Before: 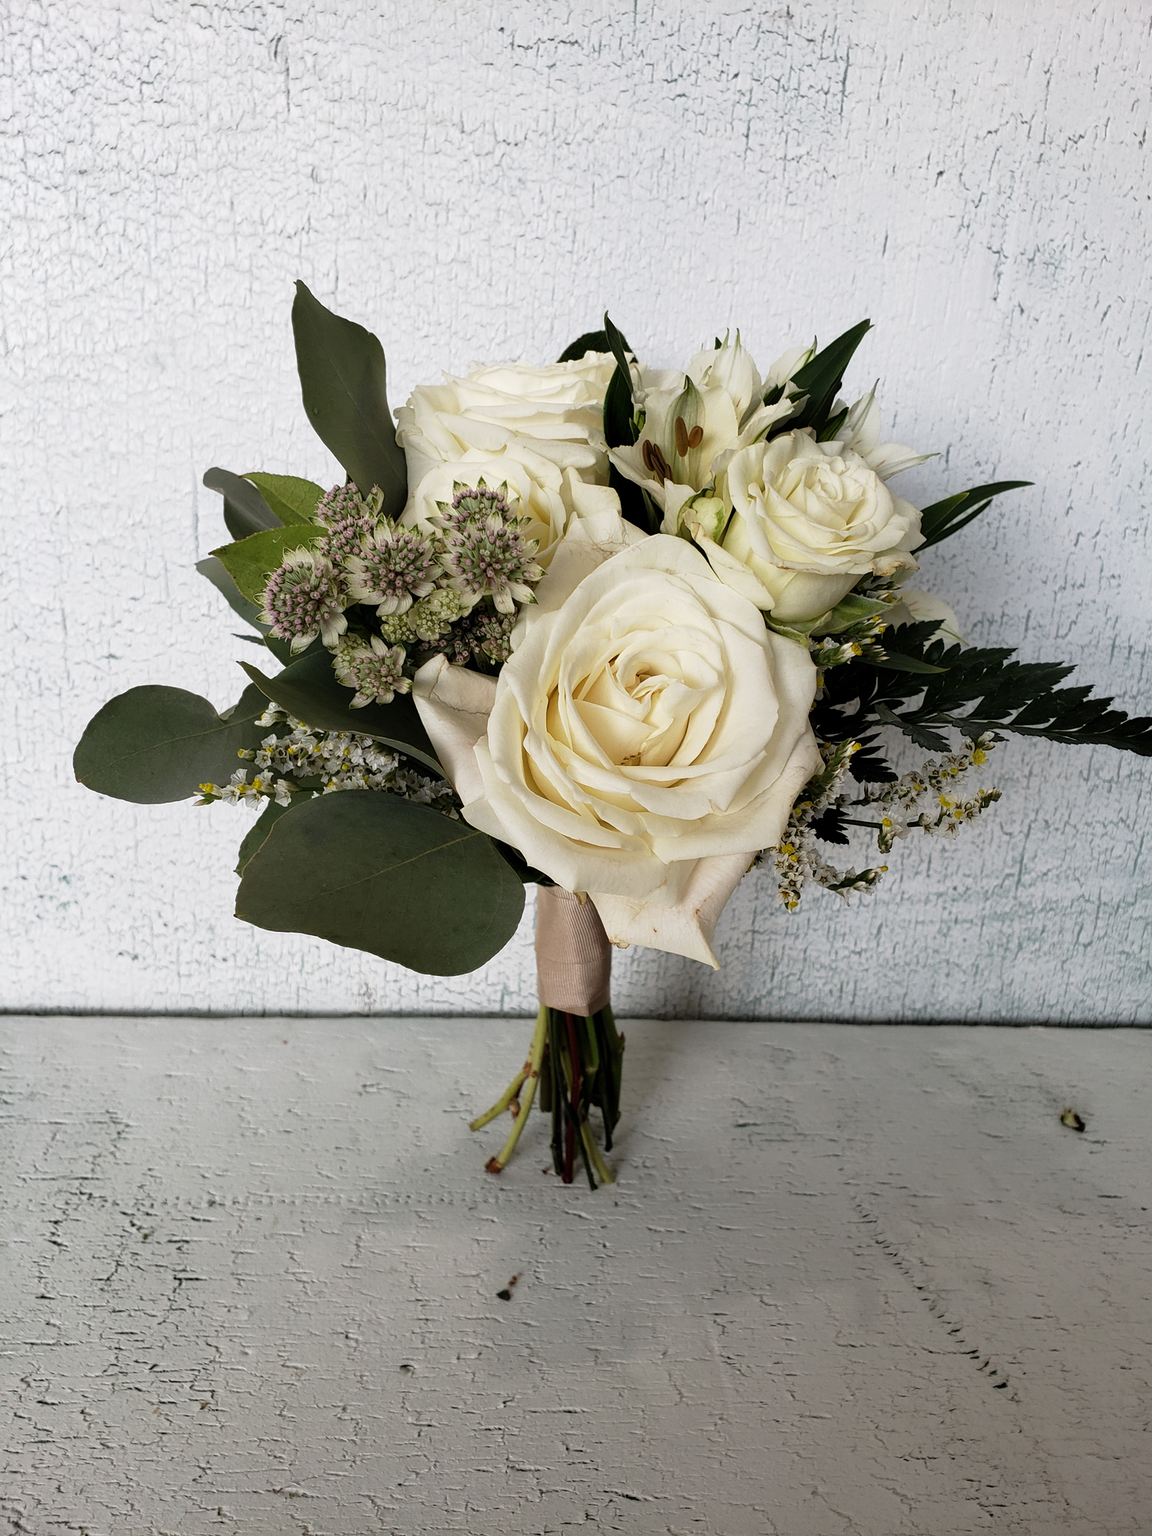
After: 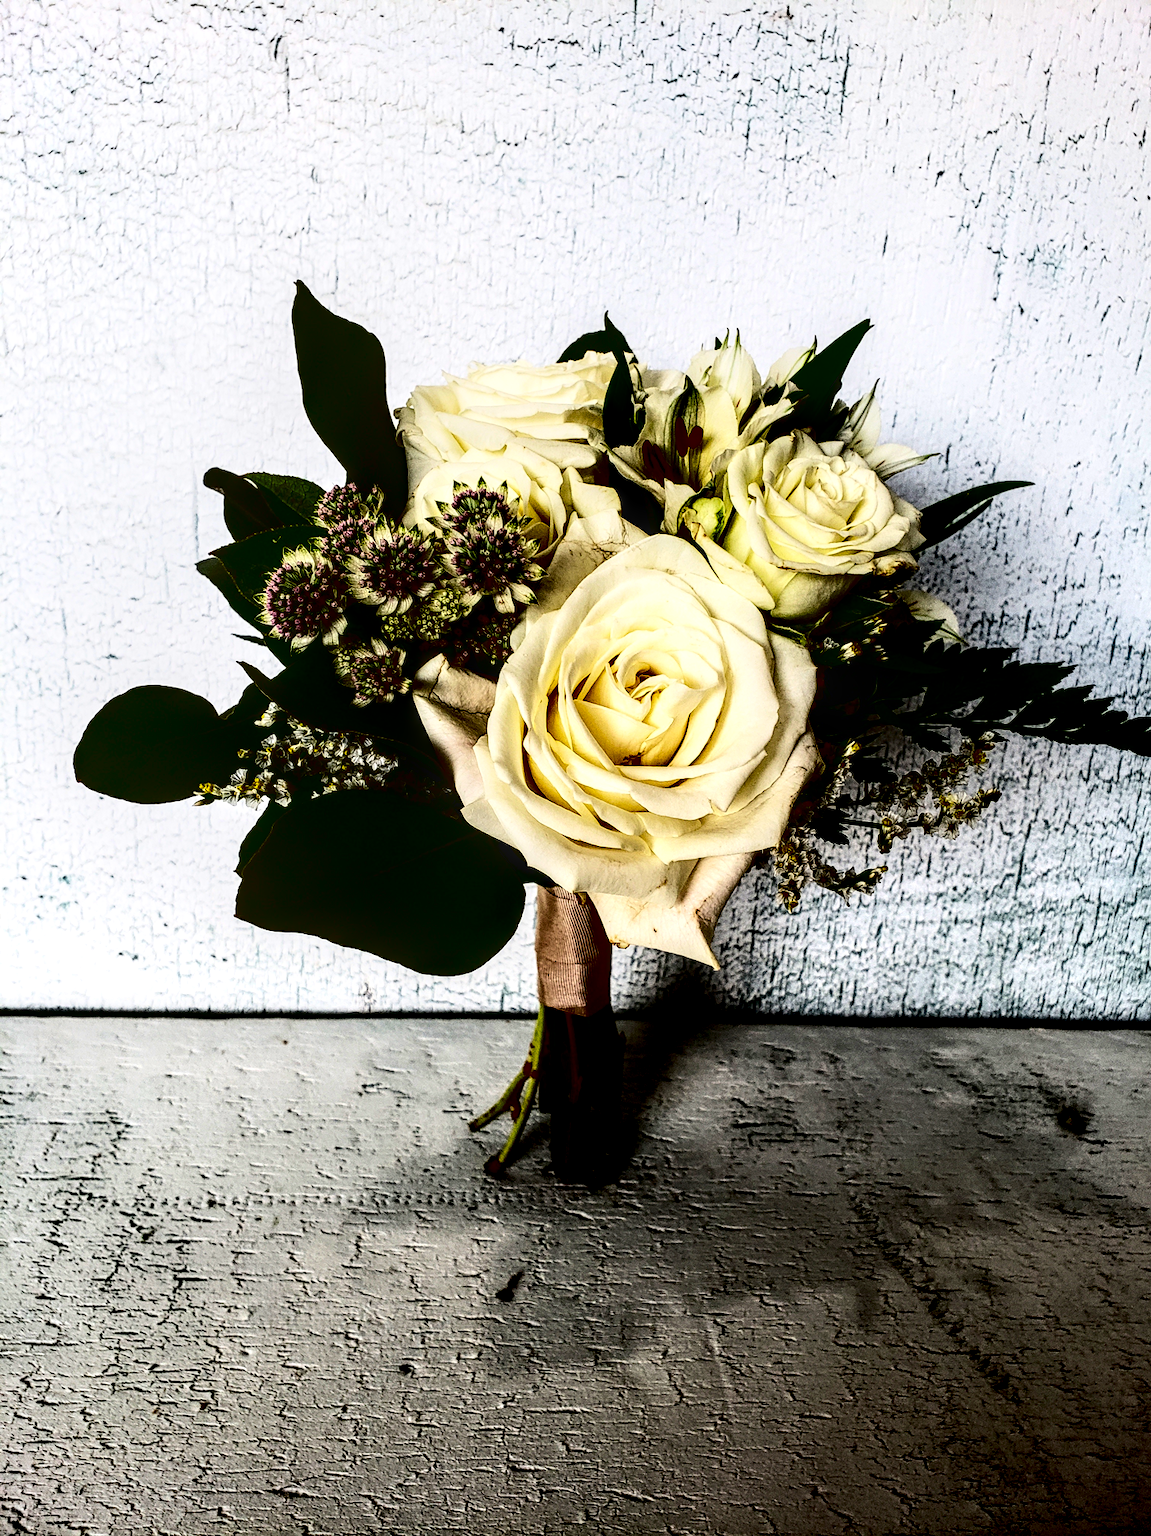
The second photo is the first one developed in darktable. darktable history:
contrast brightness saturation: contrast 0.77, brightness -1, saturation 1
local contrast: highlights 79%, shadows 56%, detail 175%, midtone range 0.428
